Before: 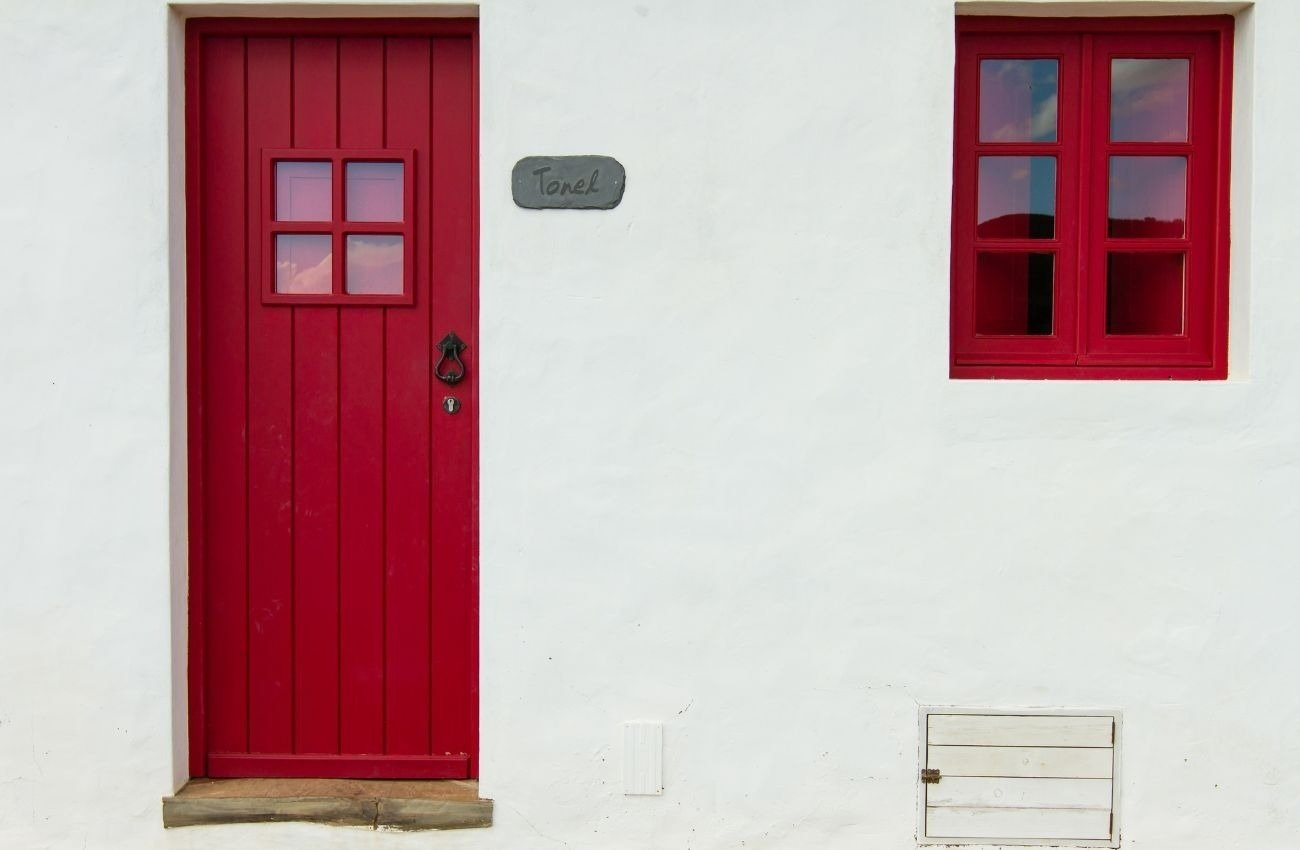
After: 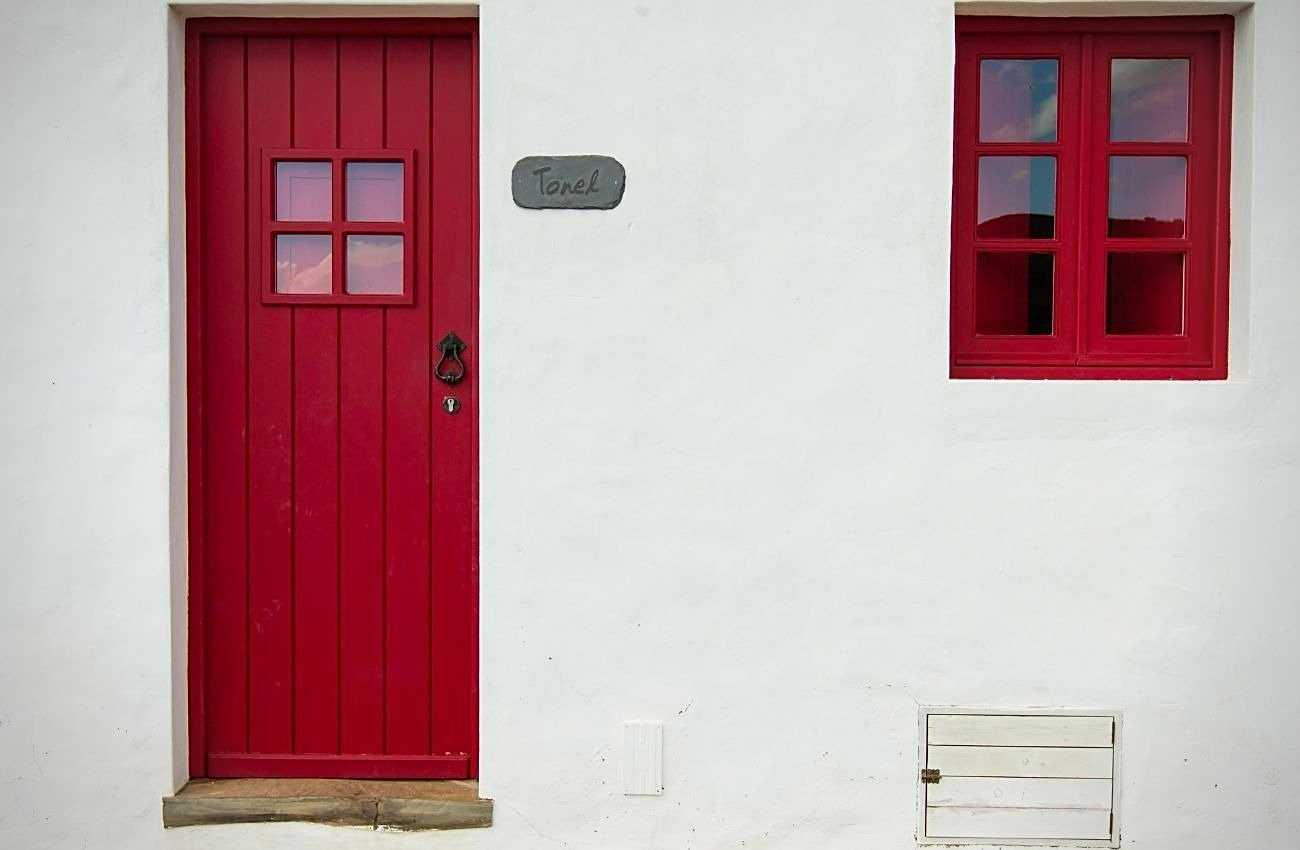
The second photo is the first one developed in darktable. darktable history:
color correction: highlights a* 0.003, highlights b* -0.283
sharpen: on, module defaults
vignetting: on, module defaults
